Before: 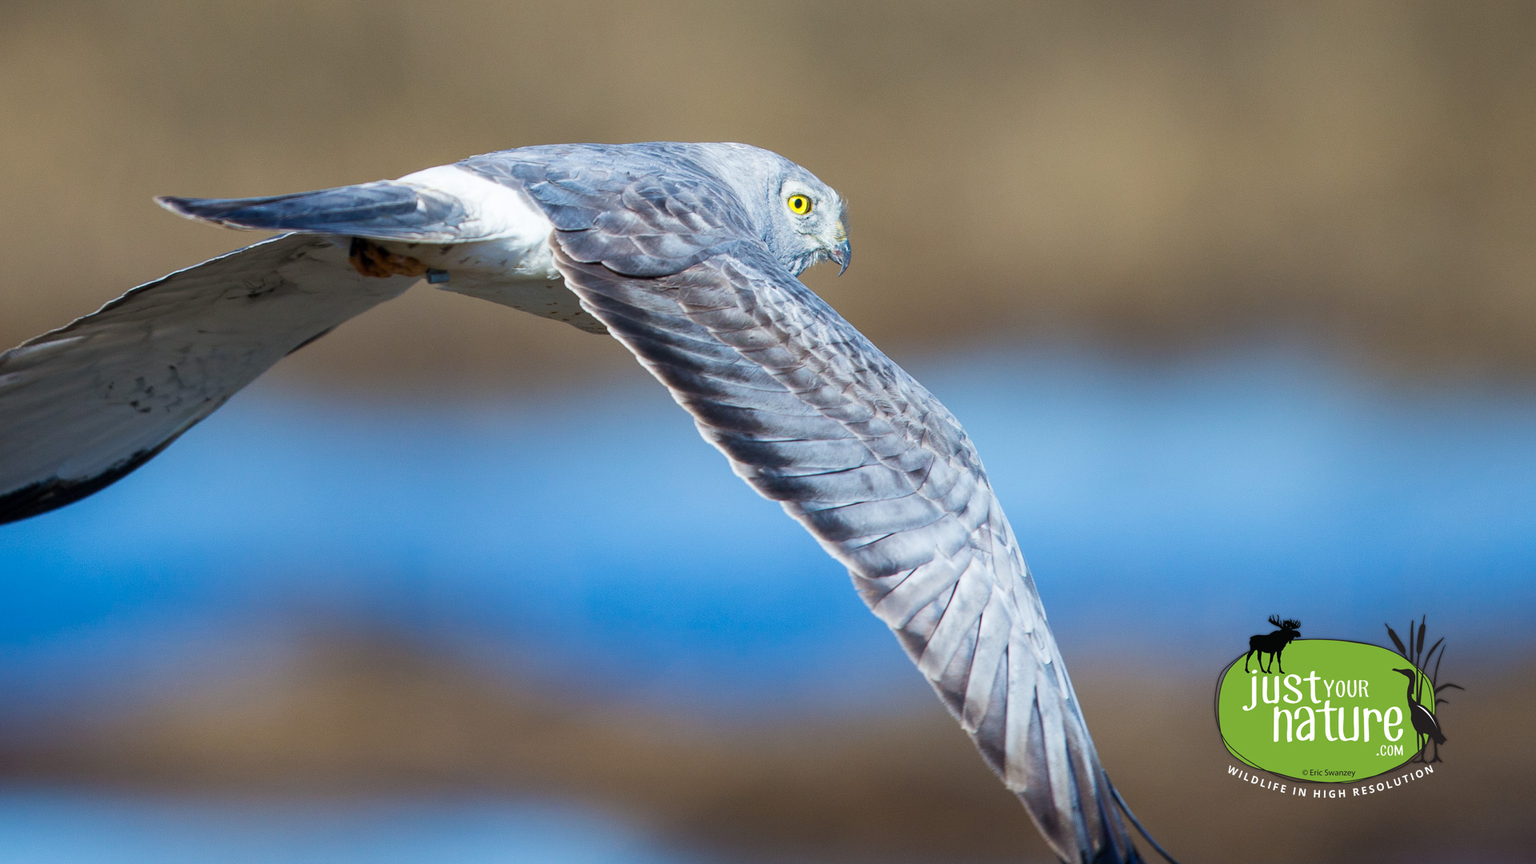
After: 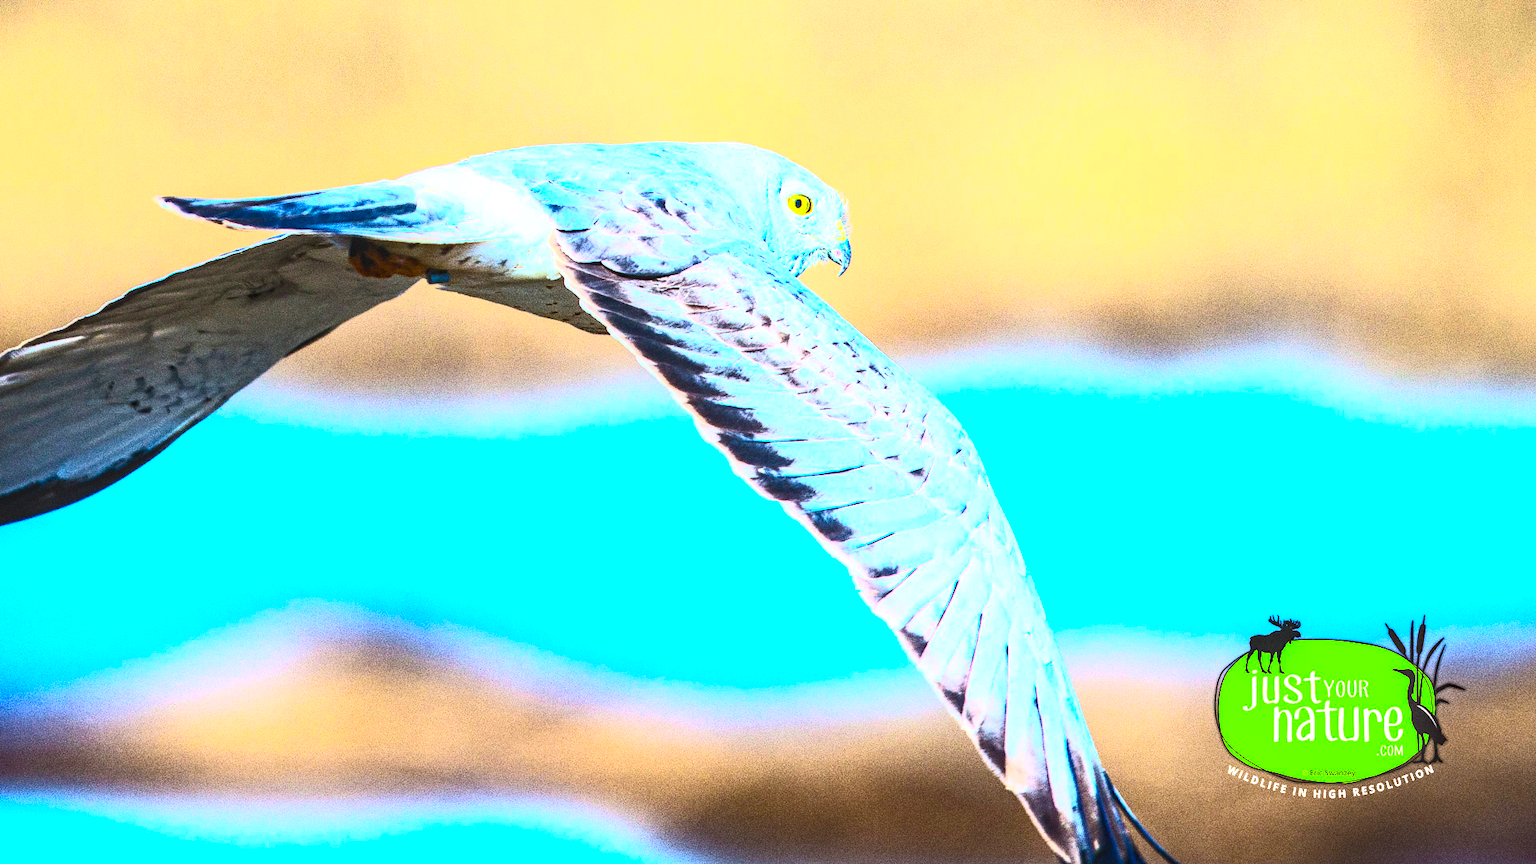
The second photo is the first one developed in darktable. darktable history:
local contrast: highlights 25%, detail 130%
grain: coarseness 0.09 ISO, strength 40%
contrast brightness saturation: contrast 0.83, brightness 0.59, saturation 0.59
exposure: black level correction 0, exposure 0.7 EV, compensate exposure bias true, compensate highlight preservation false
haze removal: adaptive false
color balance rgb: global offset › luminance 0.71%, perceptual saturation grading › global saturation -11.5%, perceptual brilliance grading › highlights 17.77%, perceptual brilliance grading › mid-tones 31.71%, perceptual brilliance grading › shadows -31.01%, global vibrance 50%
